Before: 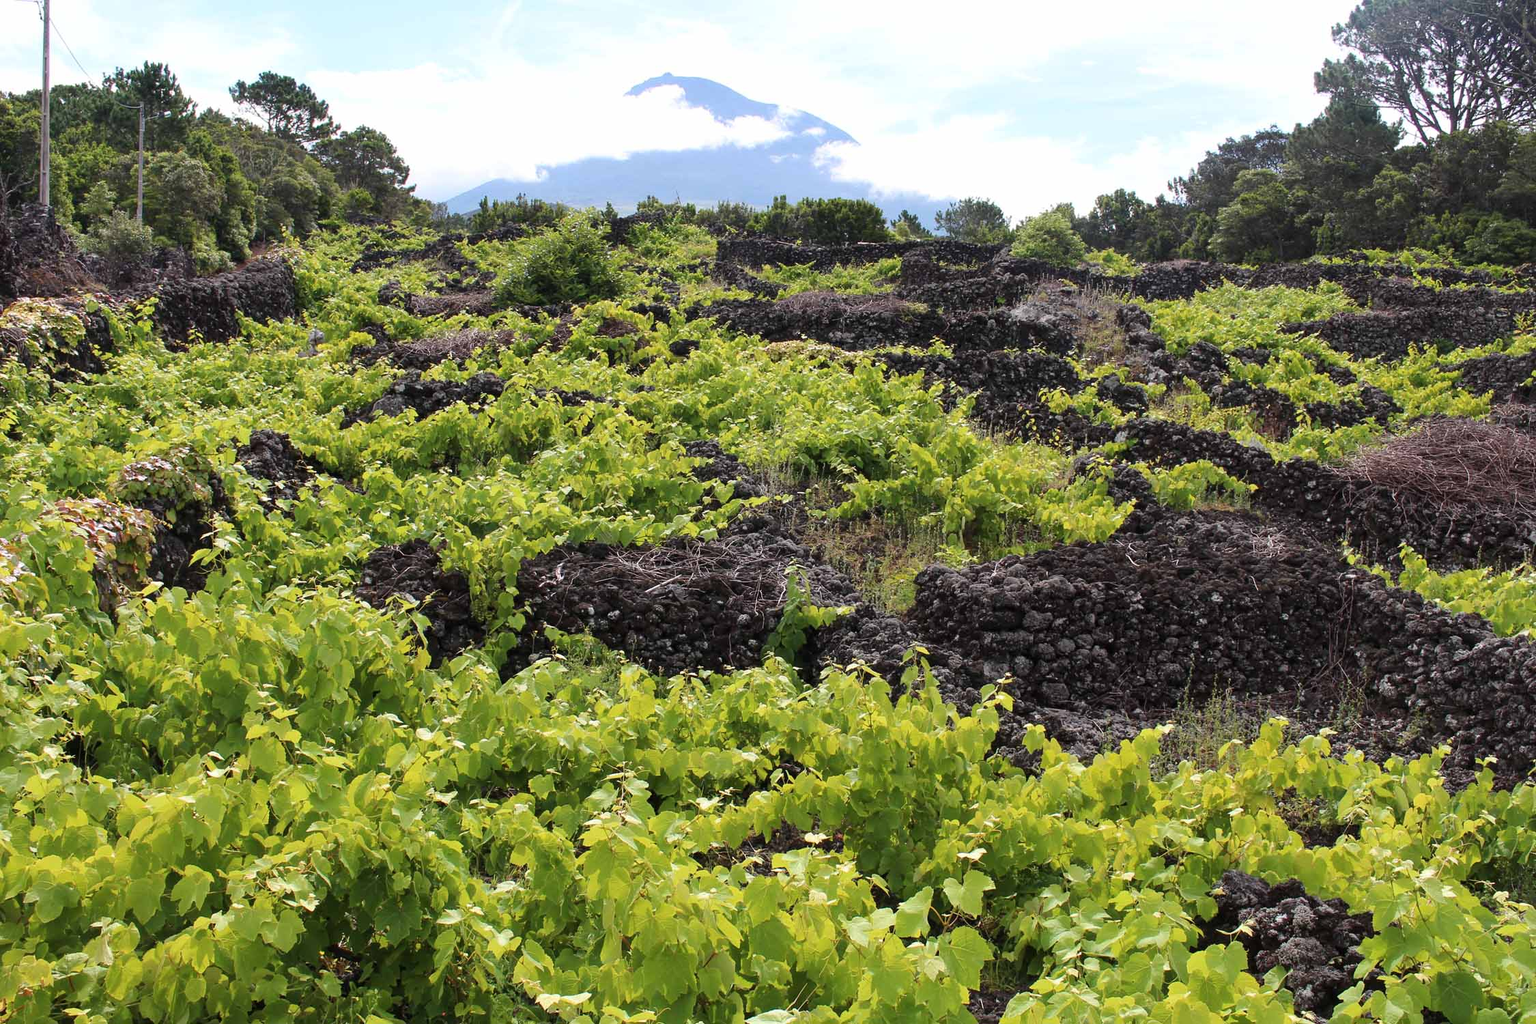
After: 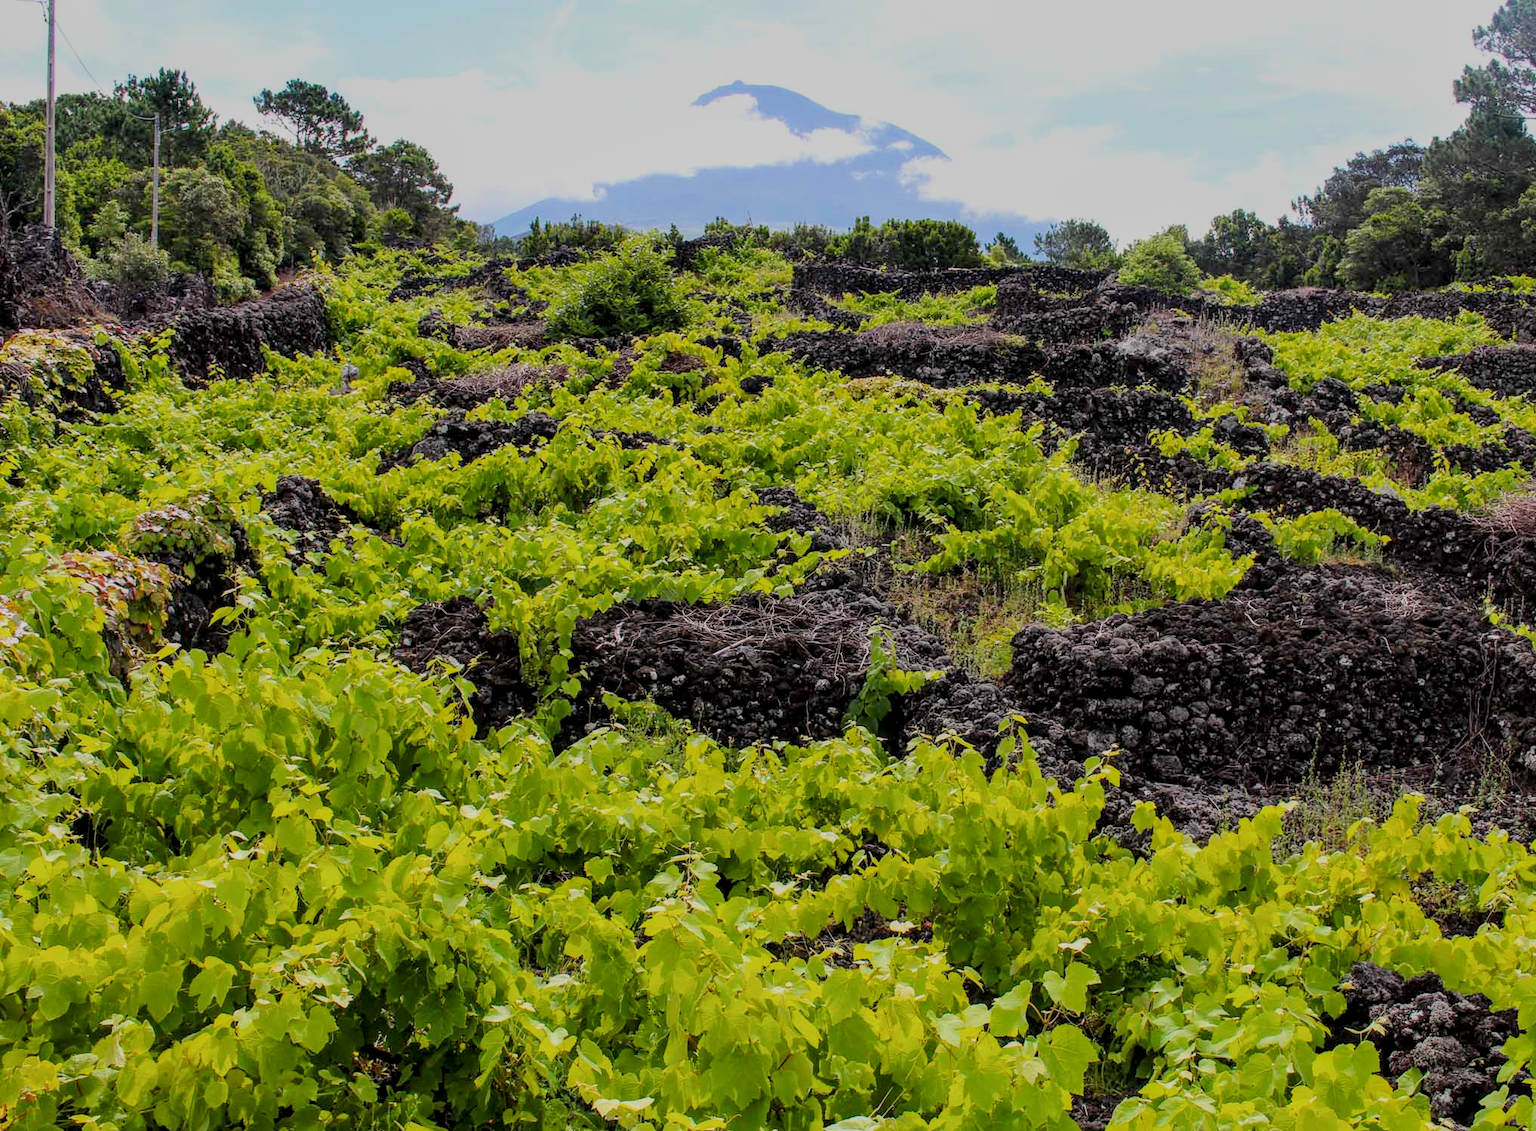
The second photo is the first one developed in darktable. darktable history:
color balance rgb: linear chroma grading › global chroma 9.688%, perceptual saturation grading › global saturation 19.997%, contrast -29.451%
crop: right 9.518%, bottom 0.029%
filmic rgb: black relative exposure -7.5 EV, white relative exposure 4.99 EV, hardness 3.32, contrast 1.299
local contrast: detail 130%
